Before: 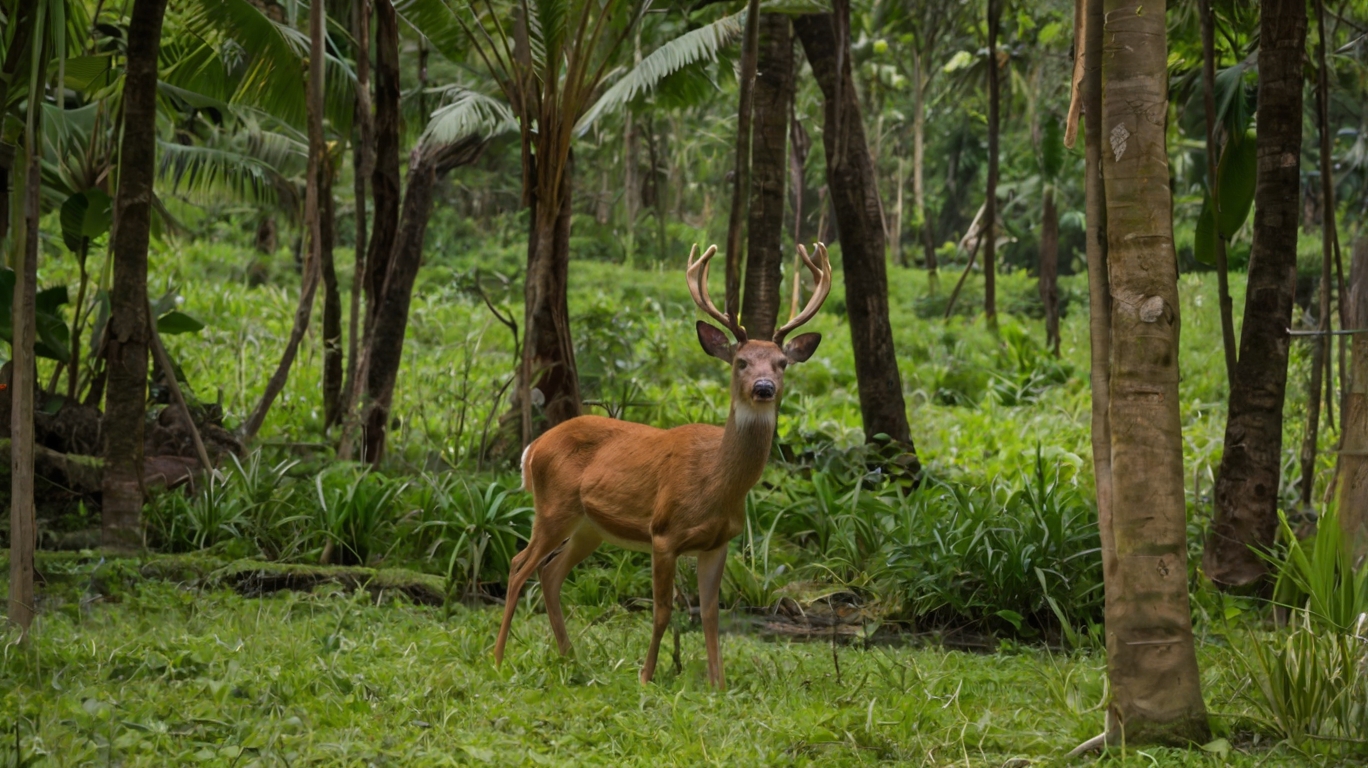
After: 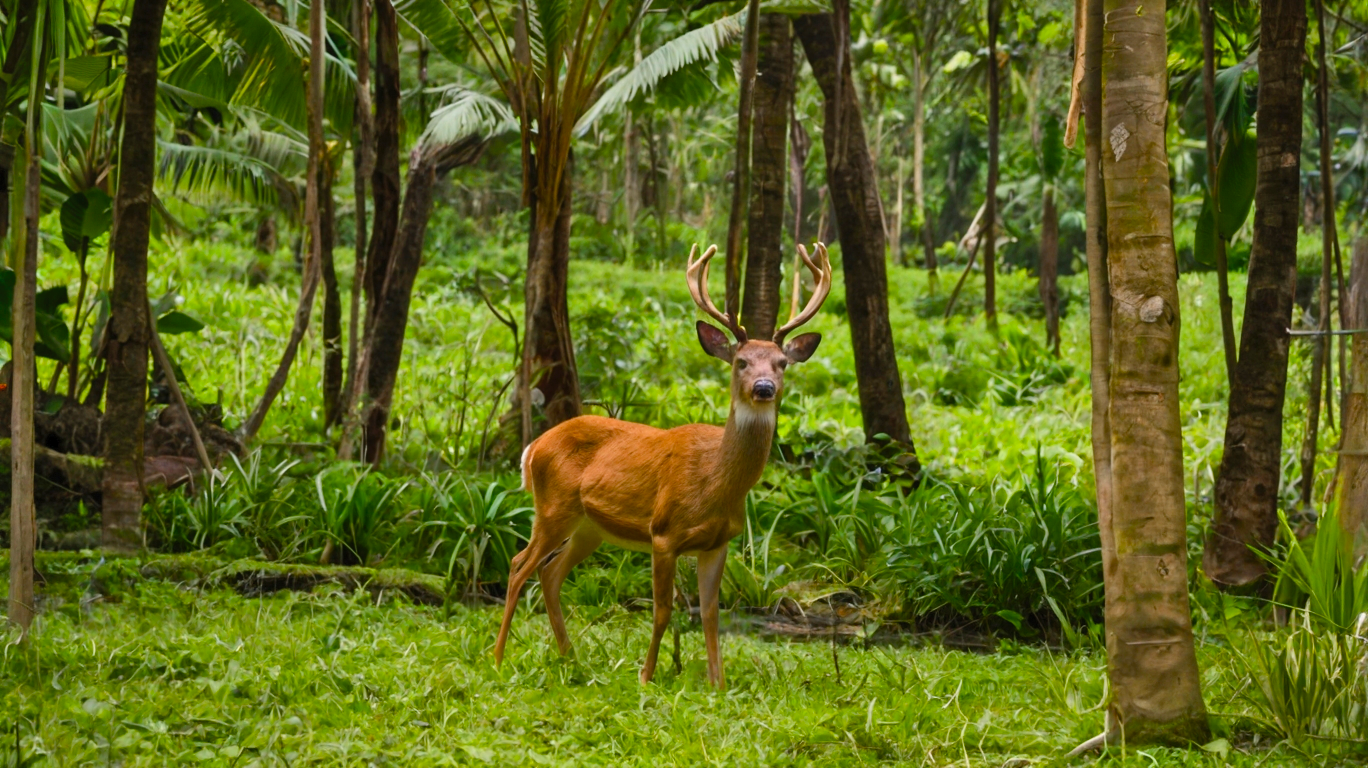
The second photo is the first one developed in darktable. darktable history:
shadows and highlights: white point adjustment 0.05, highlights color adjustment 55.9%, soften with gaussian
color balance rgb: perceptual saturation grading › global saturation 20%, perceptual saturation grading › highlights -25%, perceptual saturation grading › shadows 25%
contrast brightness saturation: contrast 0.2, brightness 0.16, saturation 0.22
